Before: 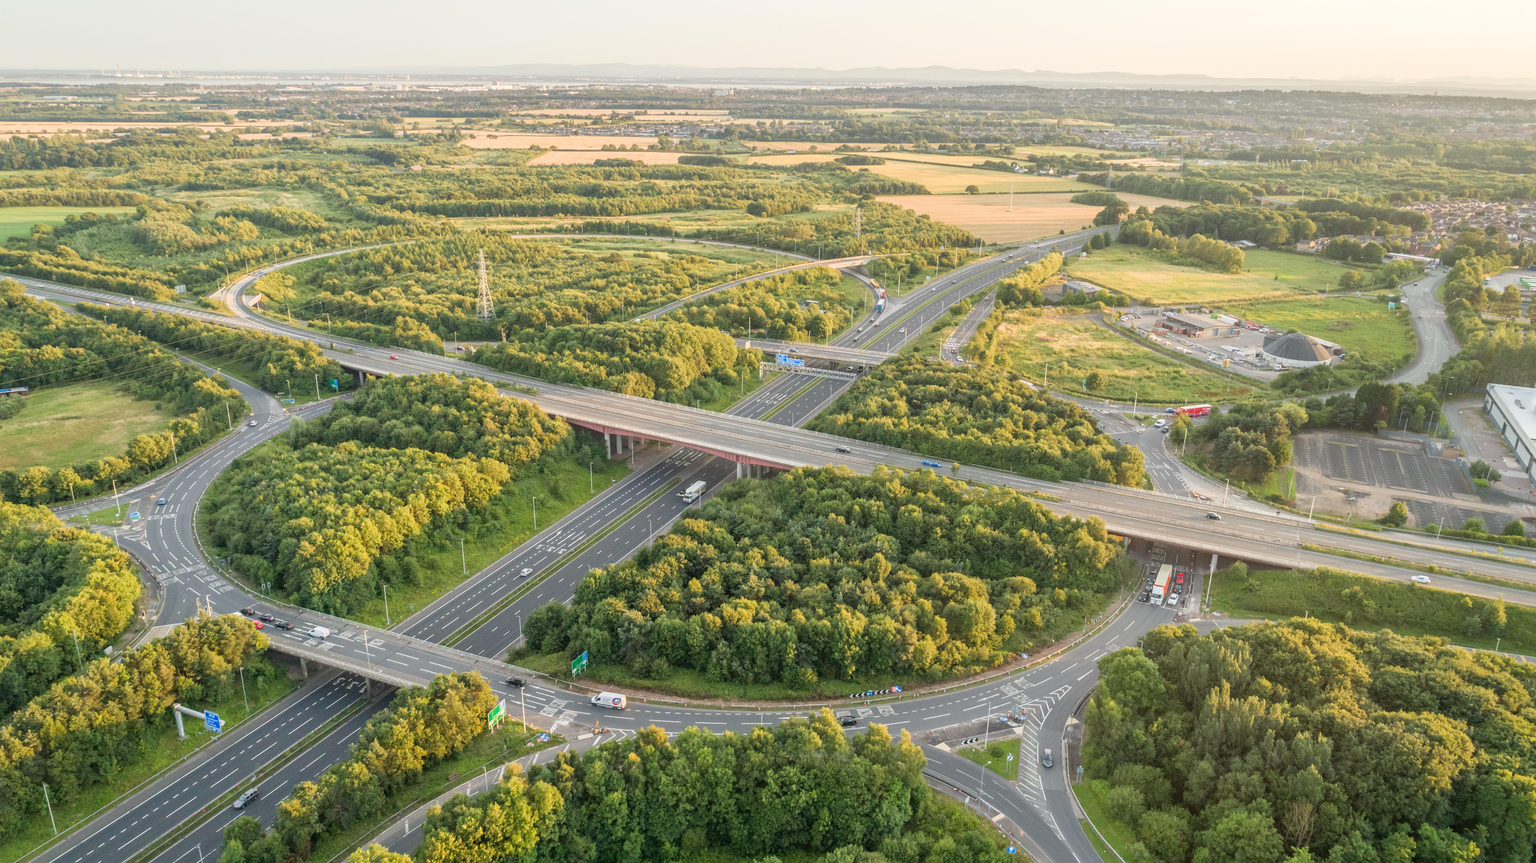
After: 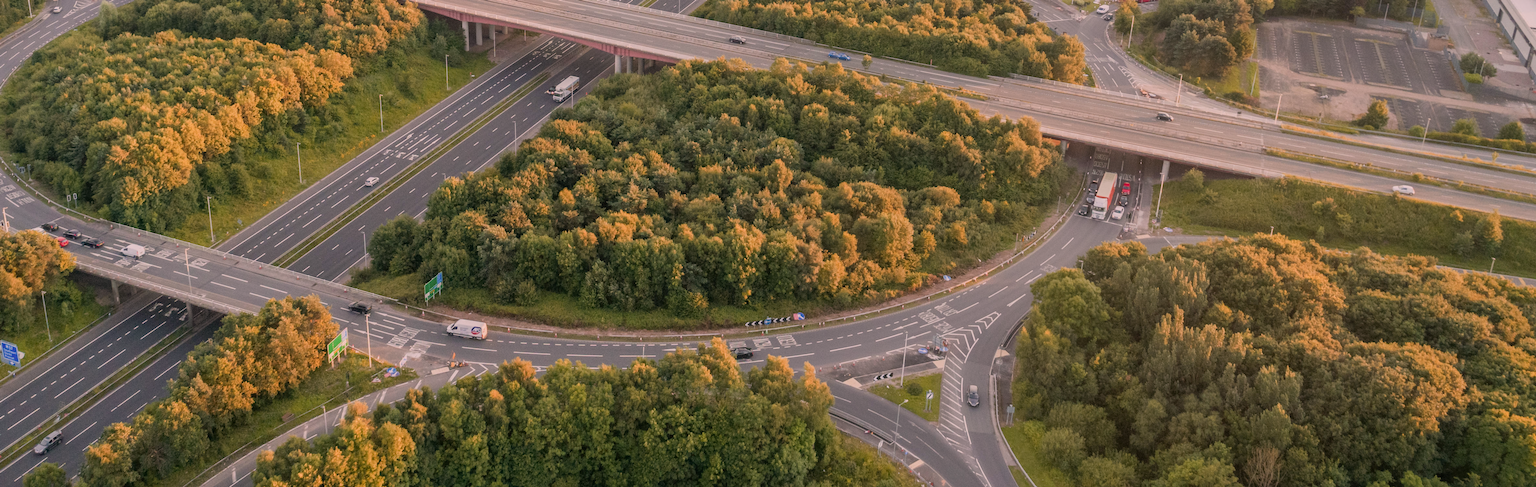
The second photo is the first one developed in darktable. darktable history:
exposure: exposure -0.492 EV, compensate highlight preservation false
white balance: emerald 1
color zones: curves: ch1 [(0, 0.469) (0.072, 0.457) (0.243, 0.494) (0.429, 0.5) (0.571, 0.5) (0.714, 0.5) (0.857, 0.5) (1, 0.469)]; ch2 [(0, 0.499) (0.143, 0.467) (0.242, 0.436) (0.429, 0.493) (0.571, 0.5) (0.714, 0.5) (0.857, 0.5) (1, 0.499)]
color correction: highlights a* 14.52, highlights b* 4.84
crop and rotate: left 13.306%, top 48.129%, bottom 2.928%
